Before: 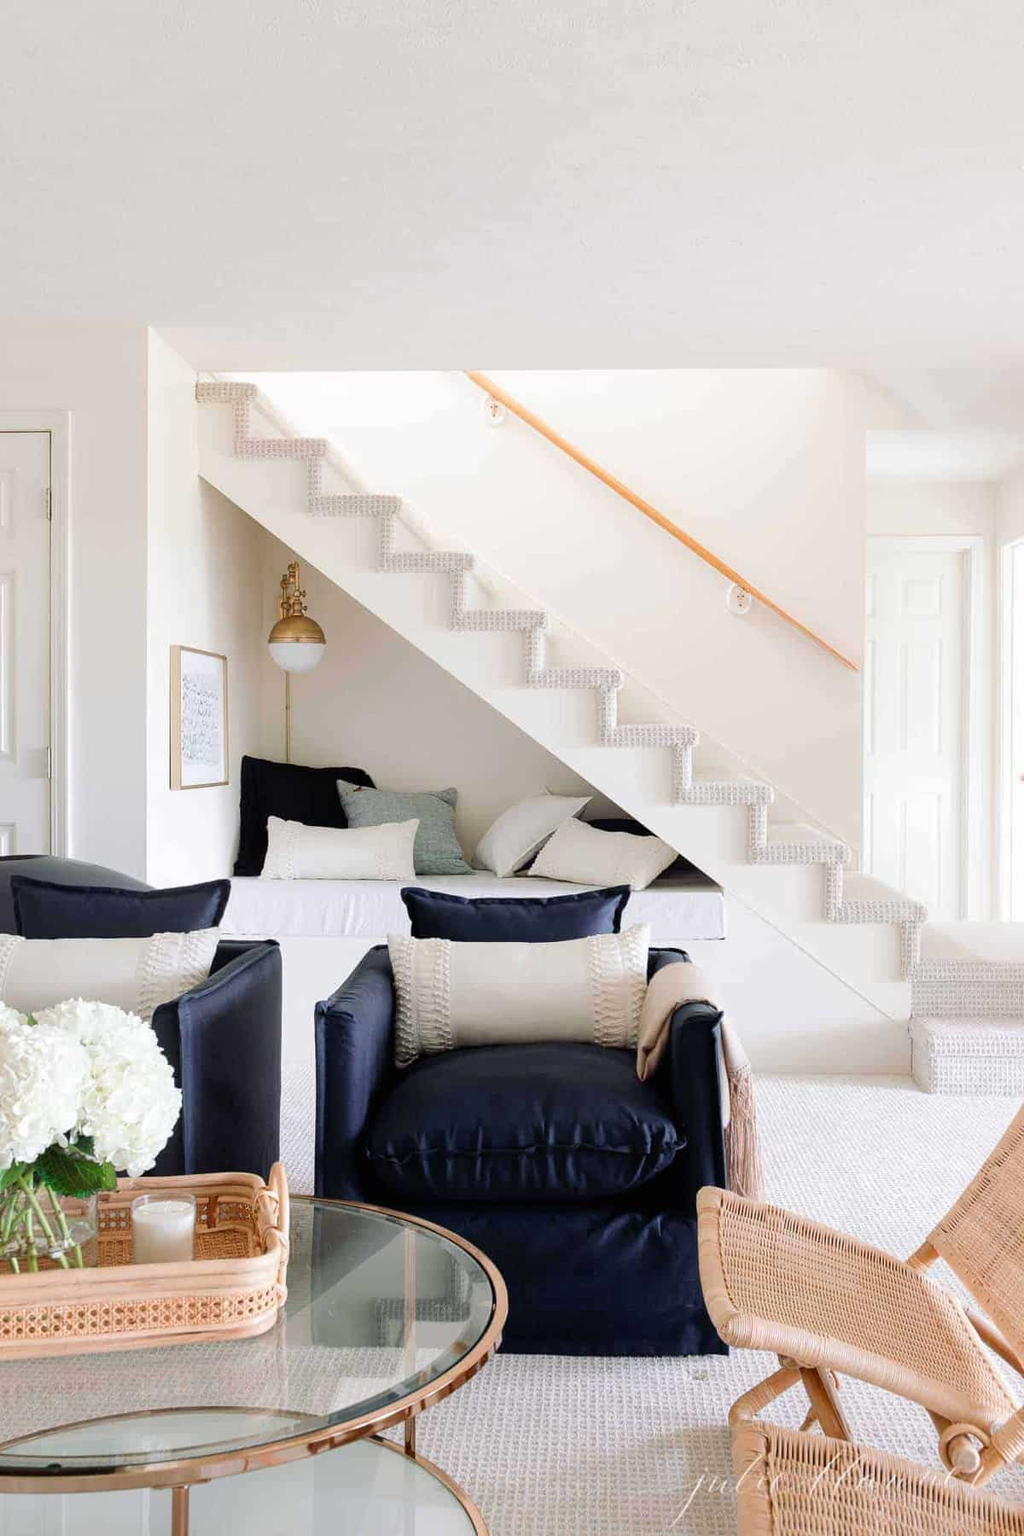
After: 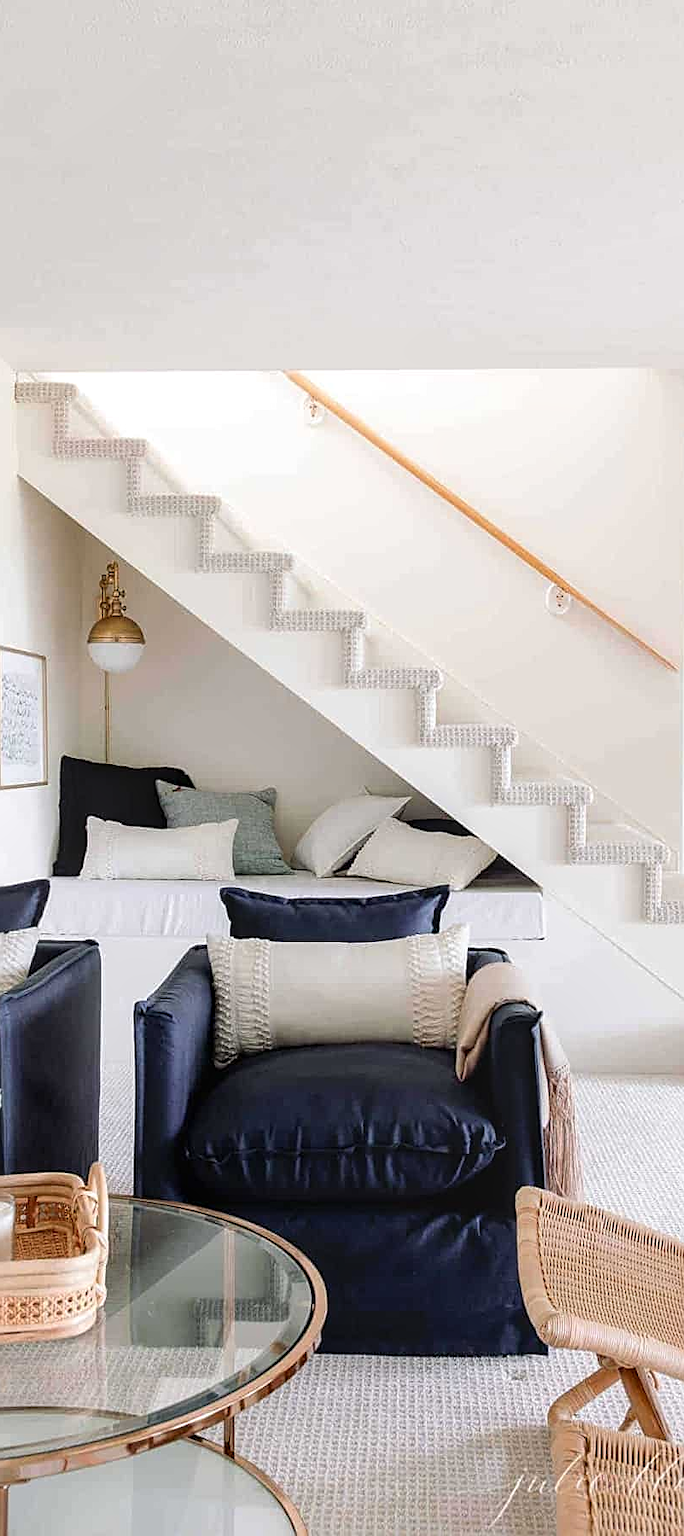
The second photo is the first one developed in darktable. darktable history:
crop and rotate: left 17.732%, right 15.423%
local contrast: on, module defaults
sharpen: on, module defaults
